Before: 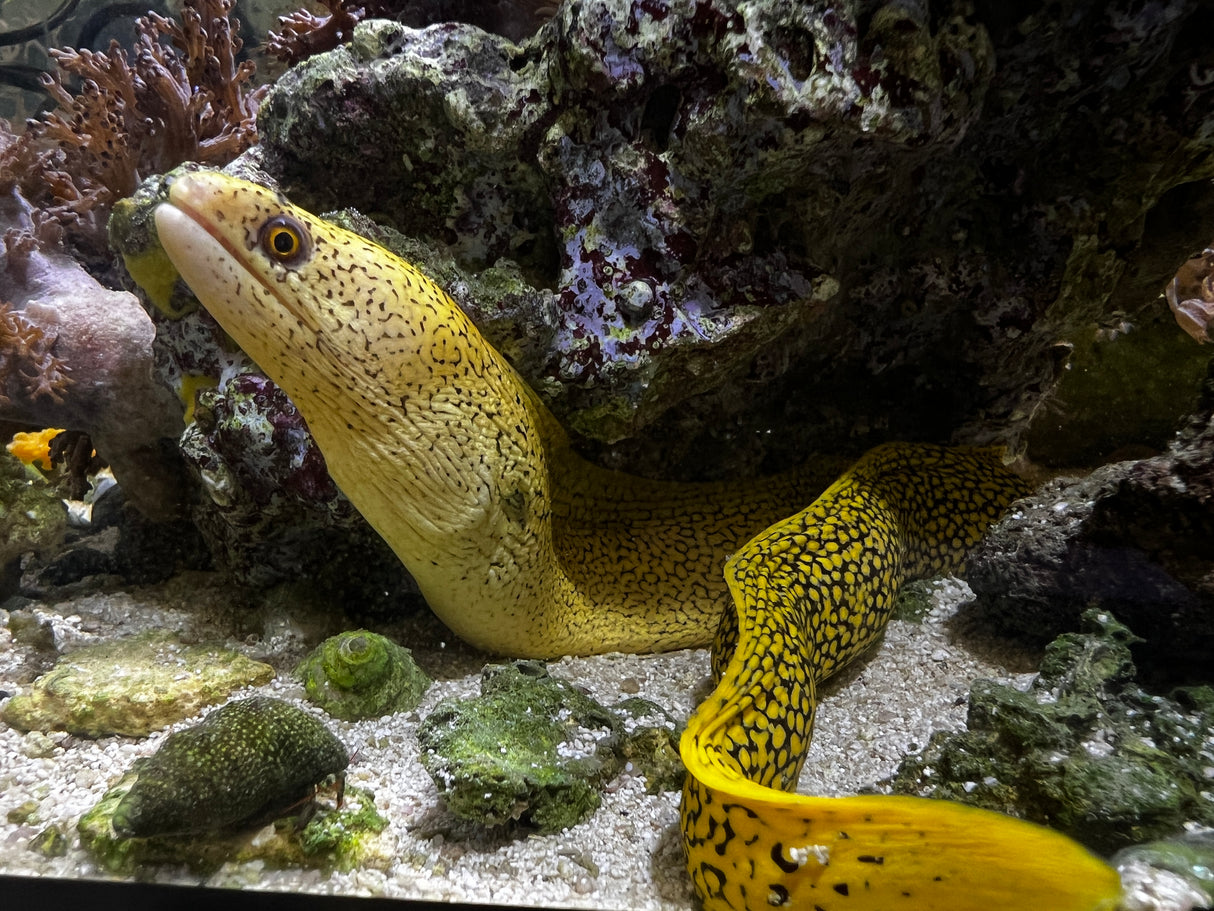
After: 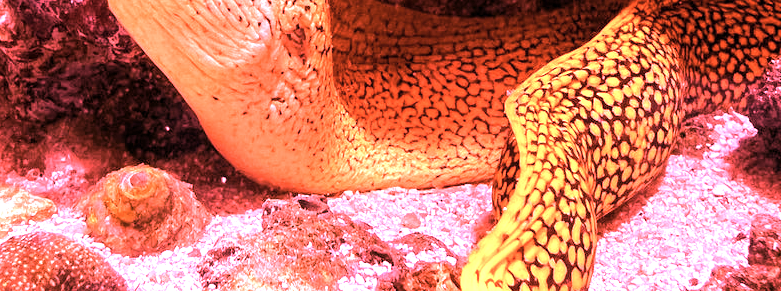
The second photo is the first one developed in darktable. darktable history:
crop: left 18.091%, top 51.13%, right 17.525%, bottom 16.85%
white balance: red 4.26, blue 1.802
contrast brightness saturation: saturation -0.17
